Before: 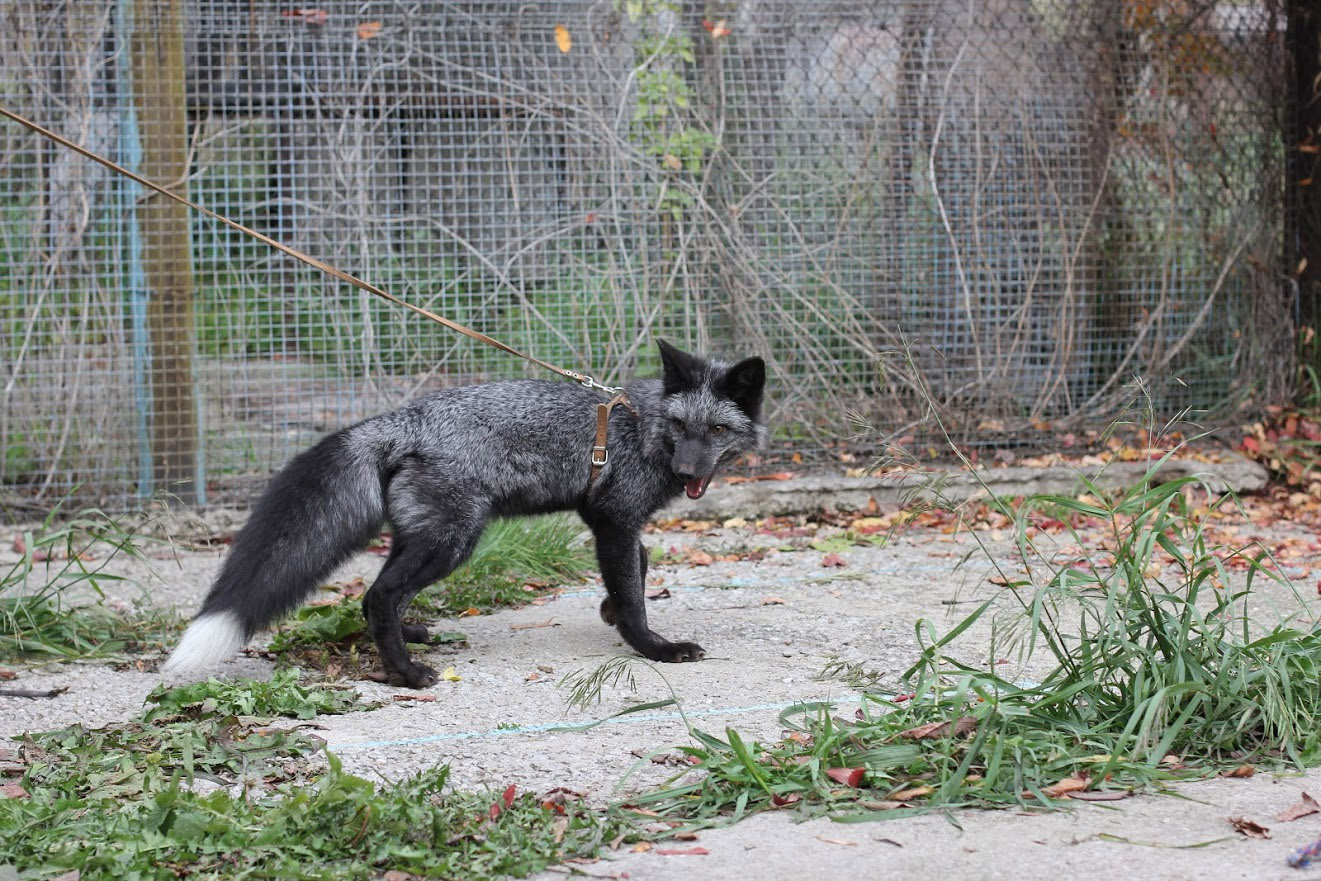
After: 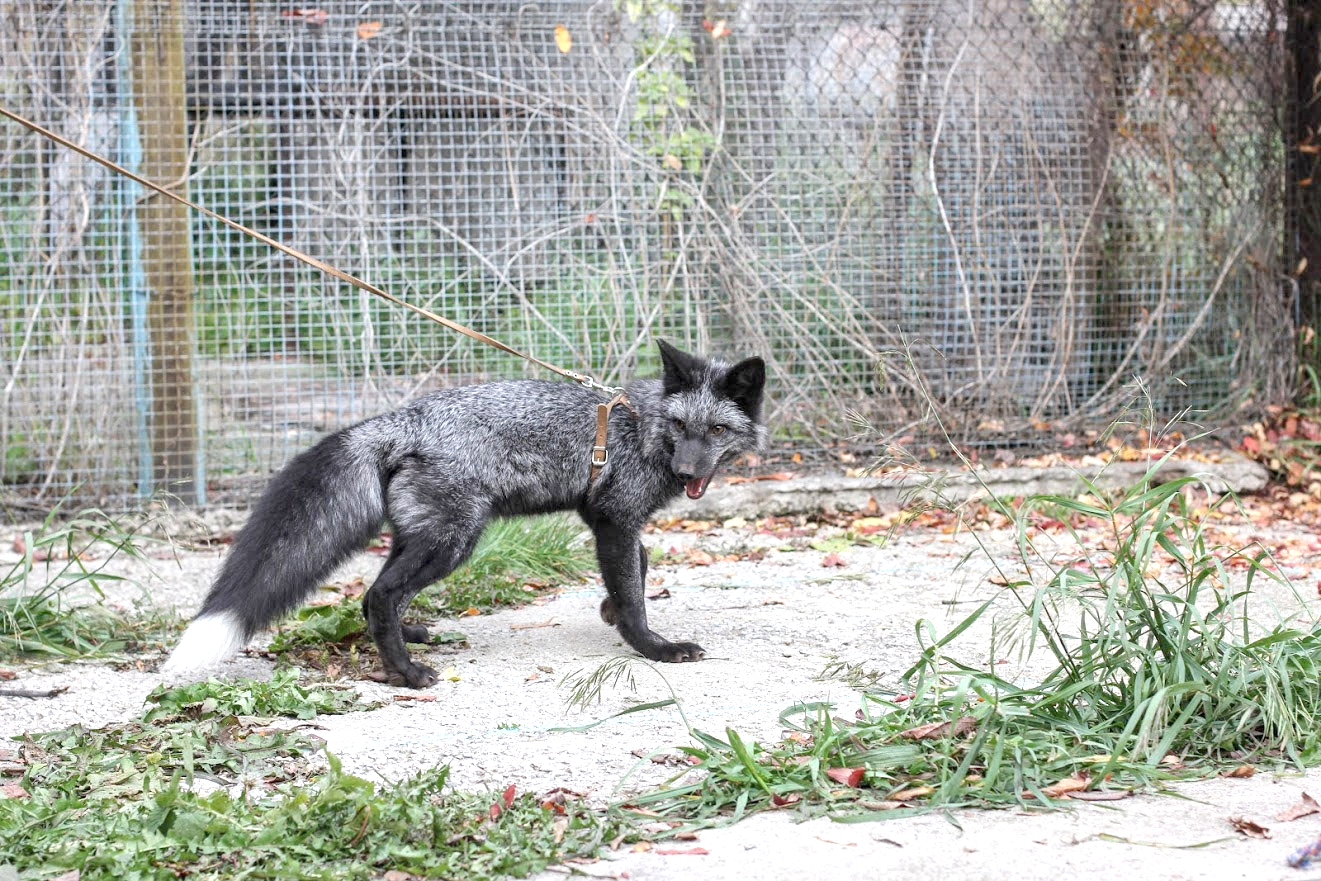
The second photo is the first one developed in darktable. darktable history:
local contrast: on, module defaults
exposure: exposure 0.496 EV, compensate highlight preservation false
